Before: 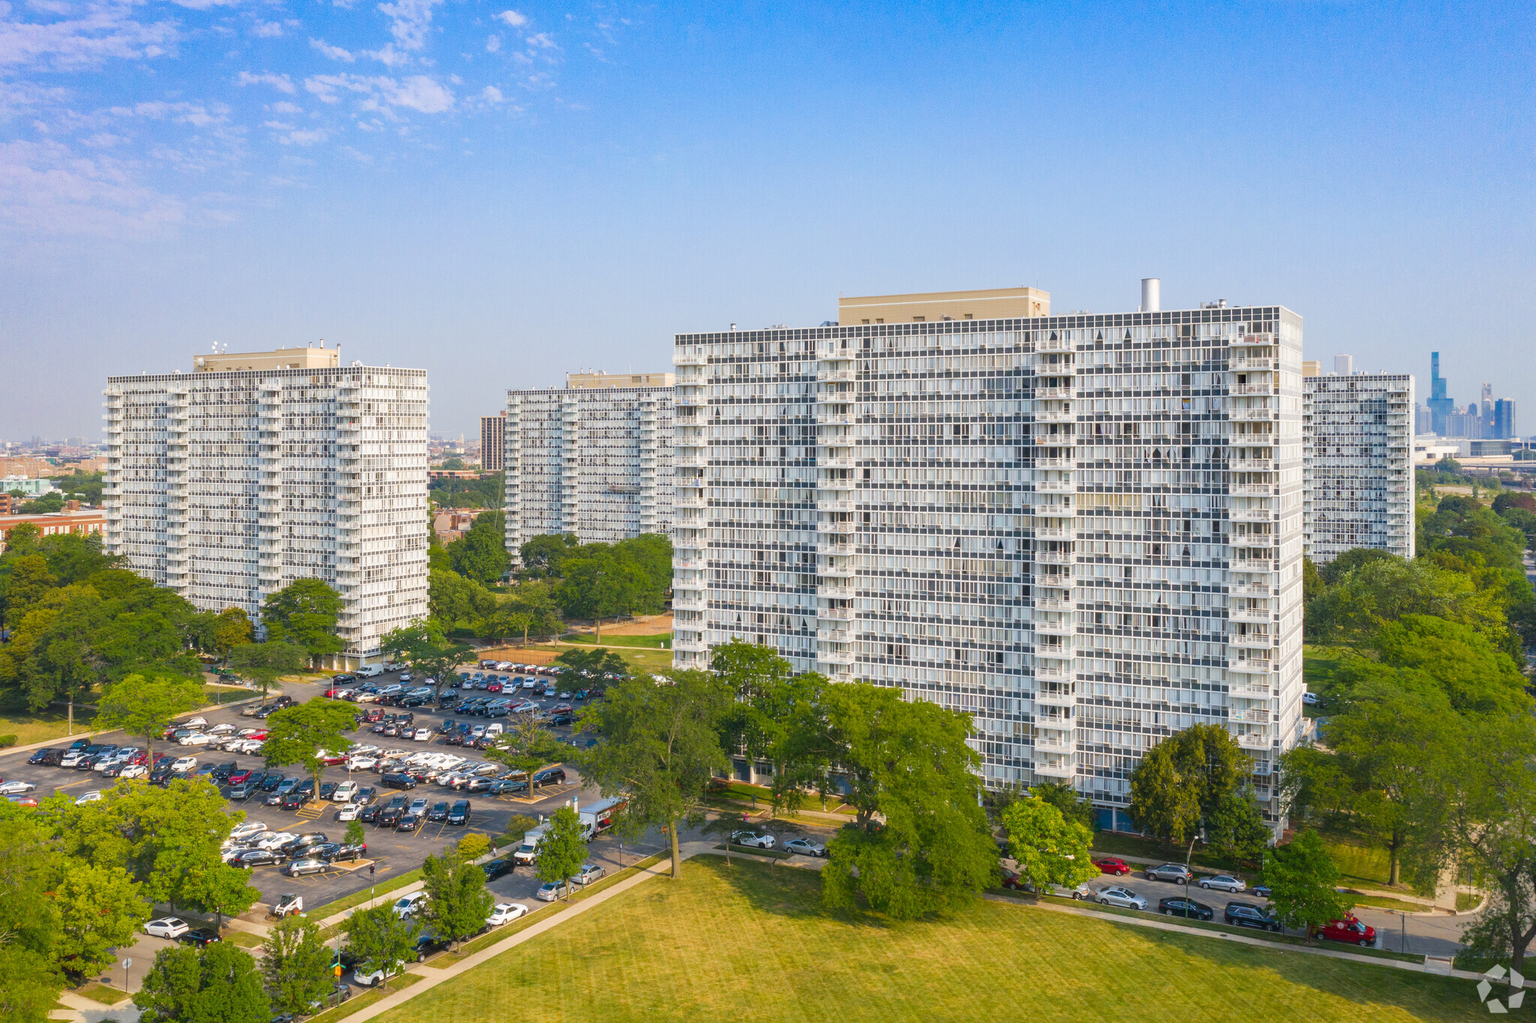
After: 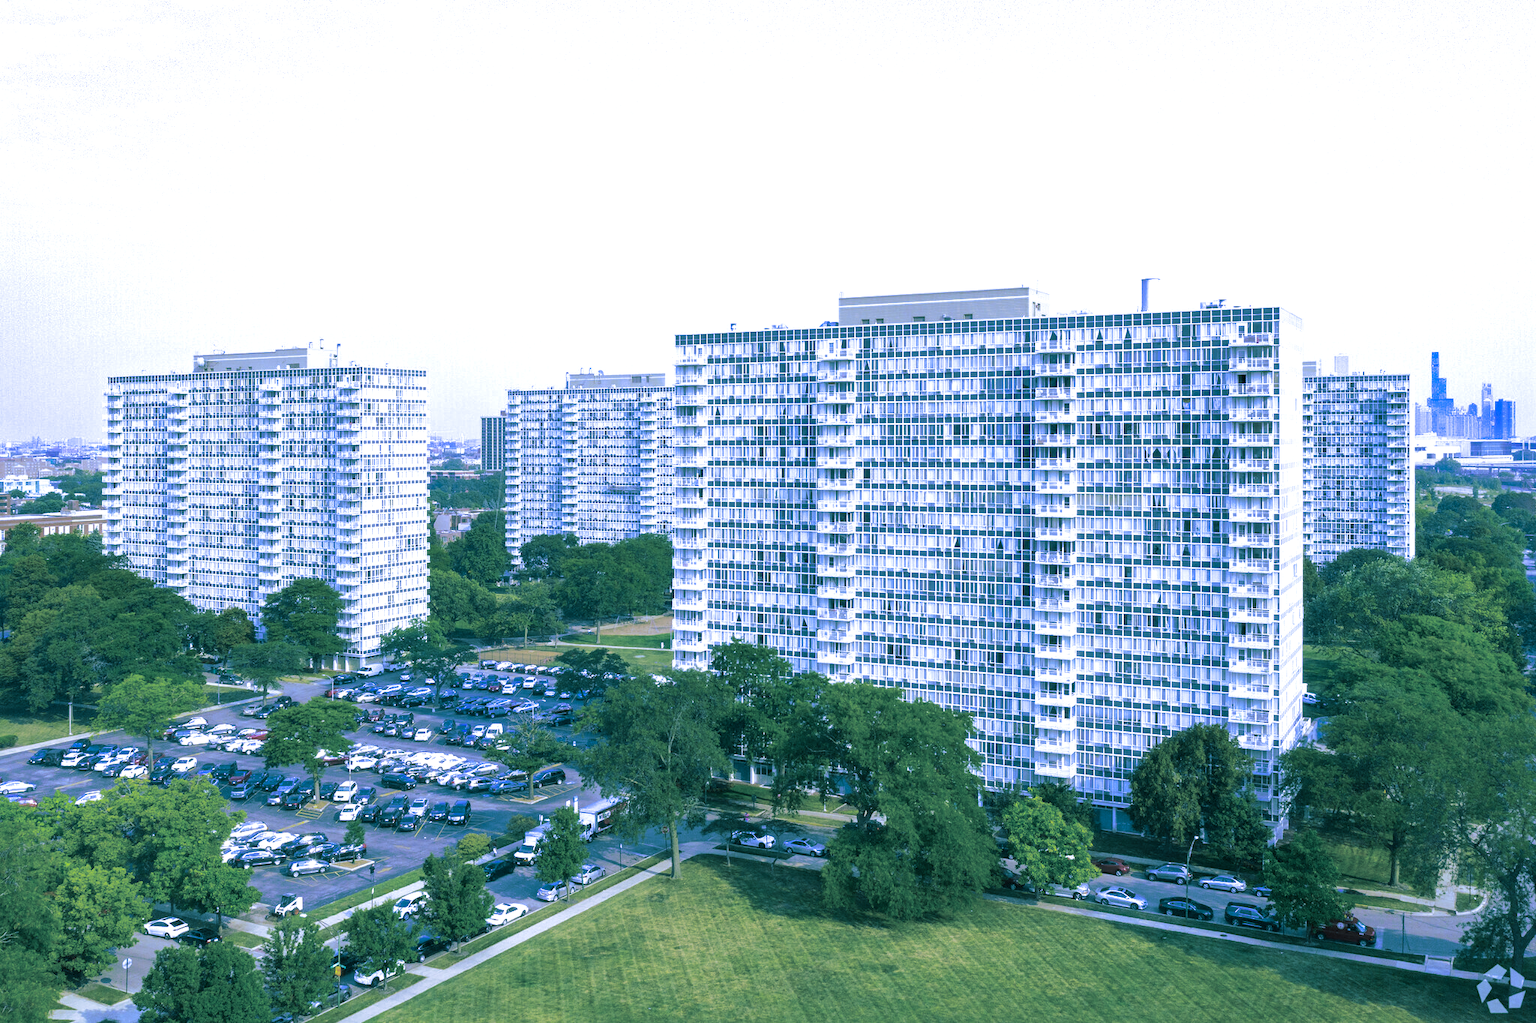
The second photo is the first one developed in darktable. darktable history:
split-toning: shadows › hue 186.43°, highlights › hue 49.29°, compress 30.29%
white balance: red 0.766, blue 1.537
local contrast: mode bilateral grid, contrast 20, coarseness 50, detail 130%, midtone range 0.2
